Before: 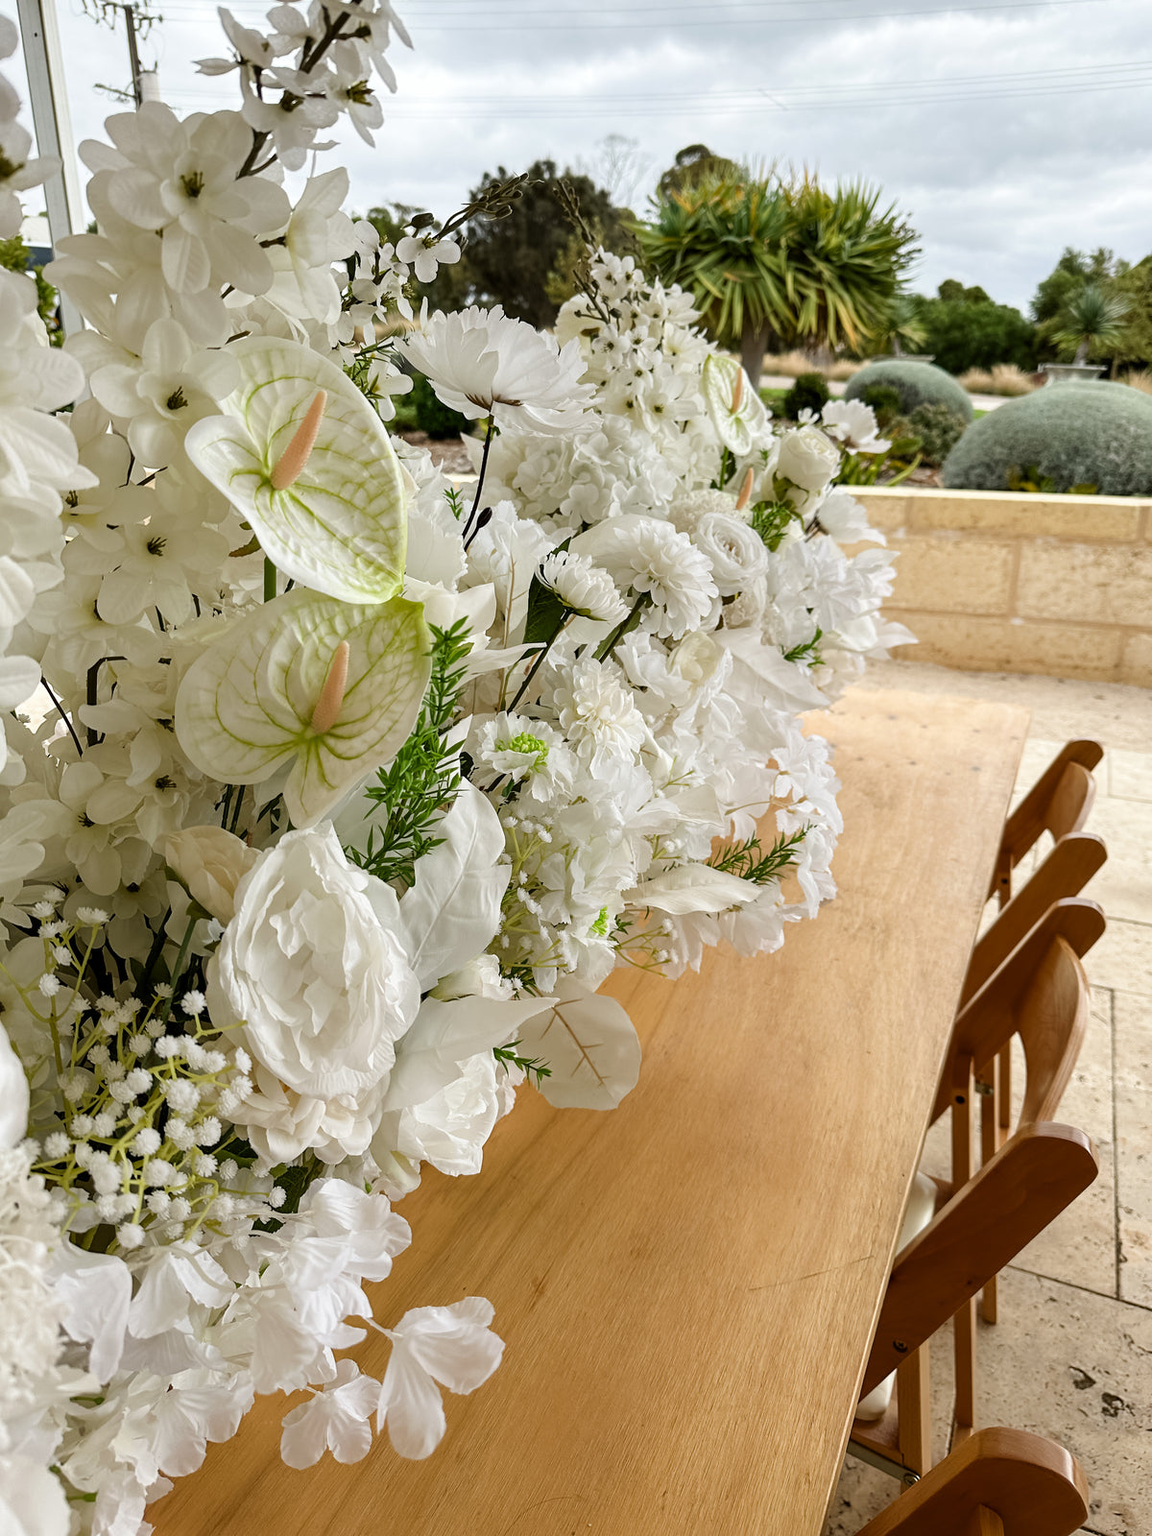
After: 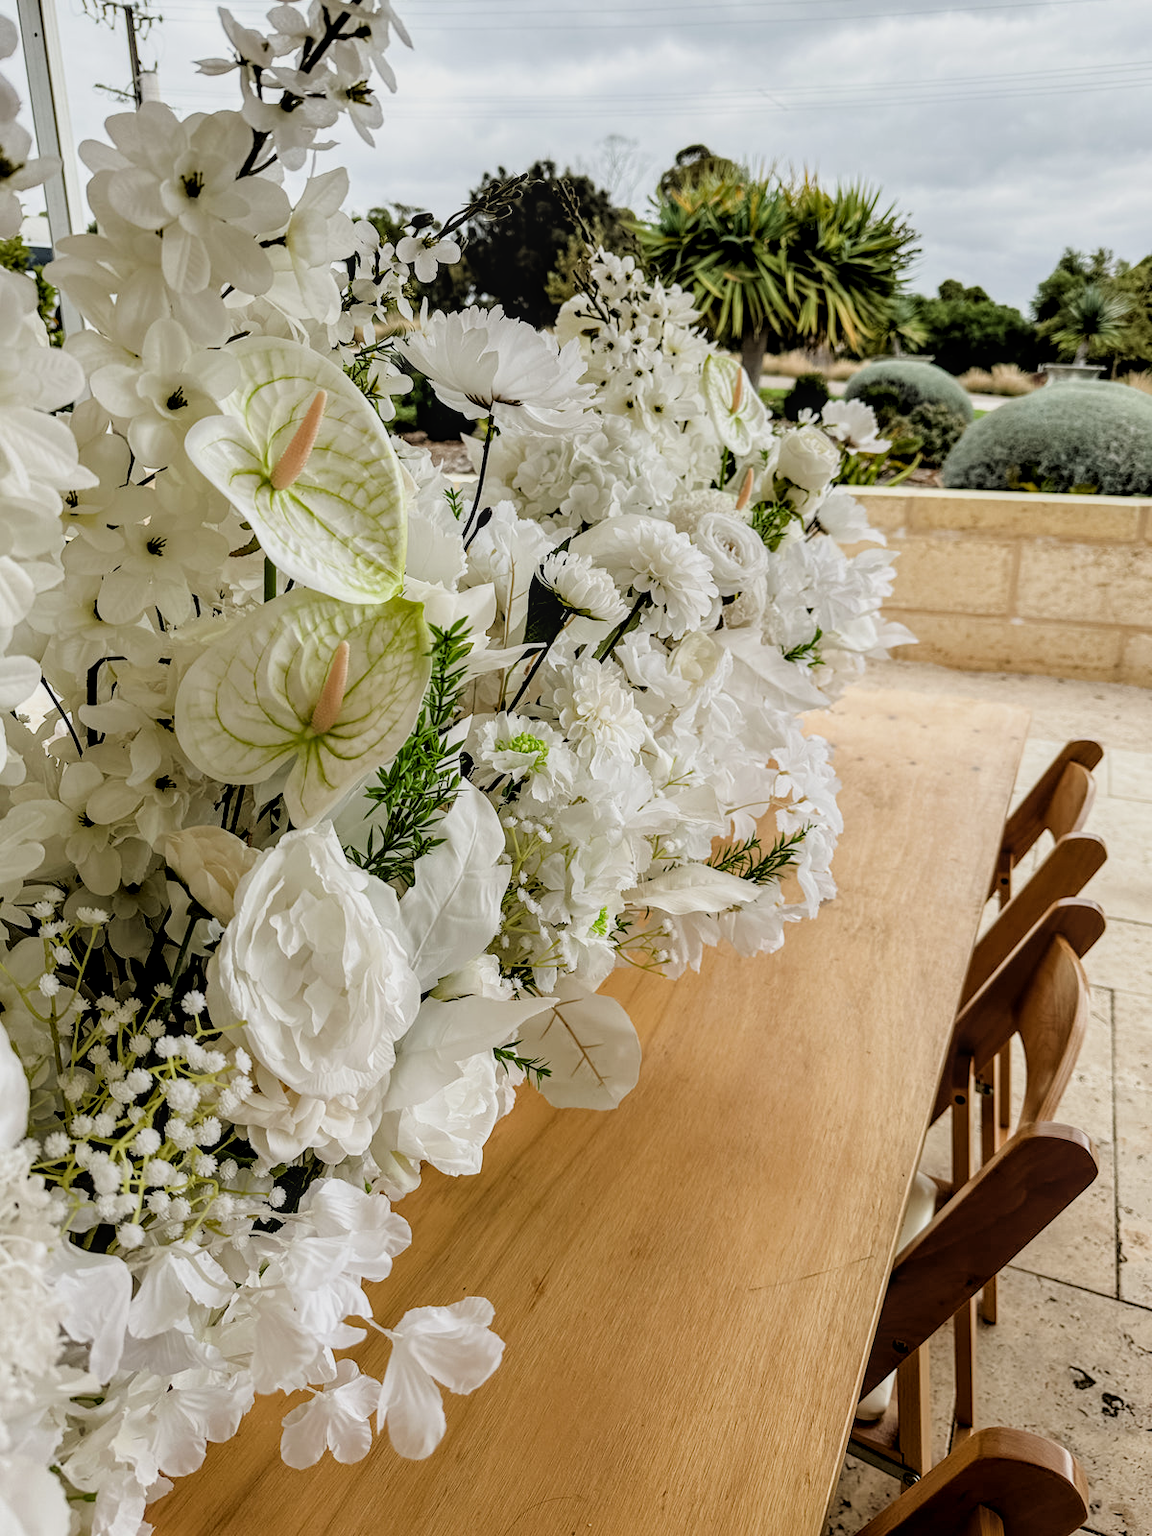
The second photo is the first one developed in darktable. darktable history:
filmic rgb: black relative exposure -3.89 EV, white relative exposure 3.48 EV, hardness 2.58, contrast 1.102
local contrast: on, module defaults
